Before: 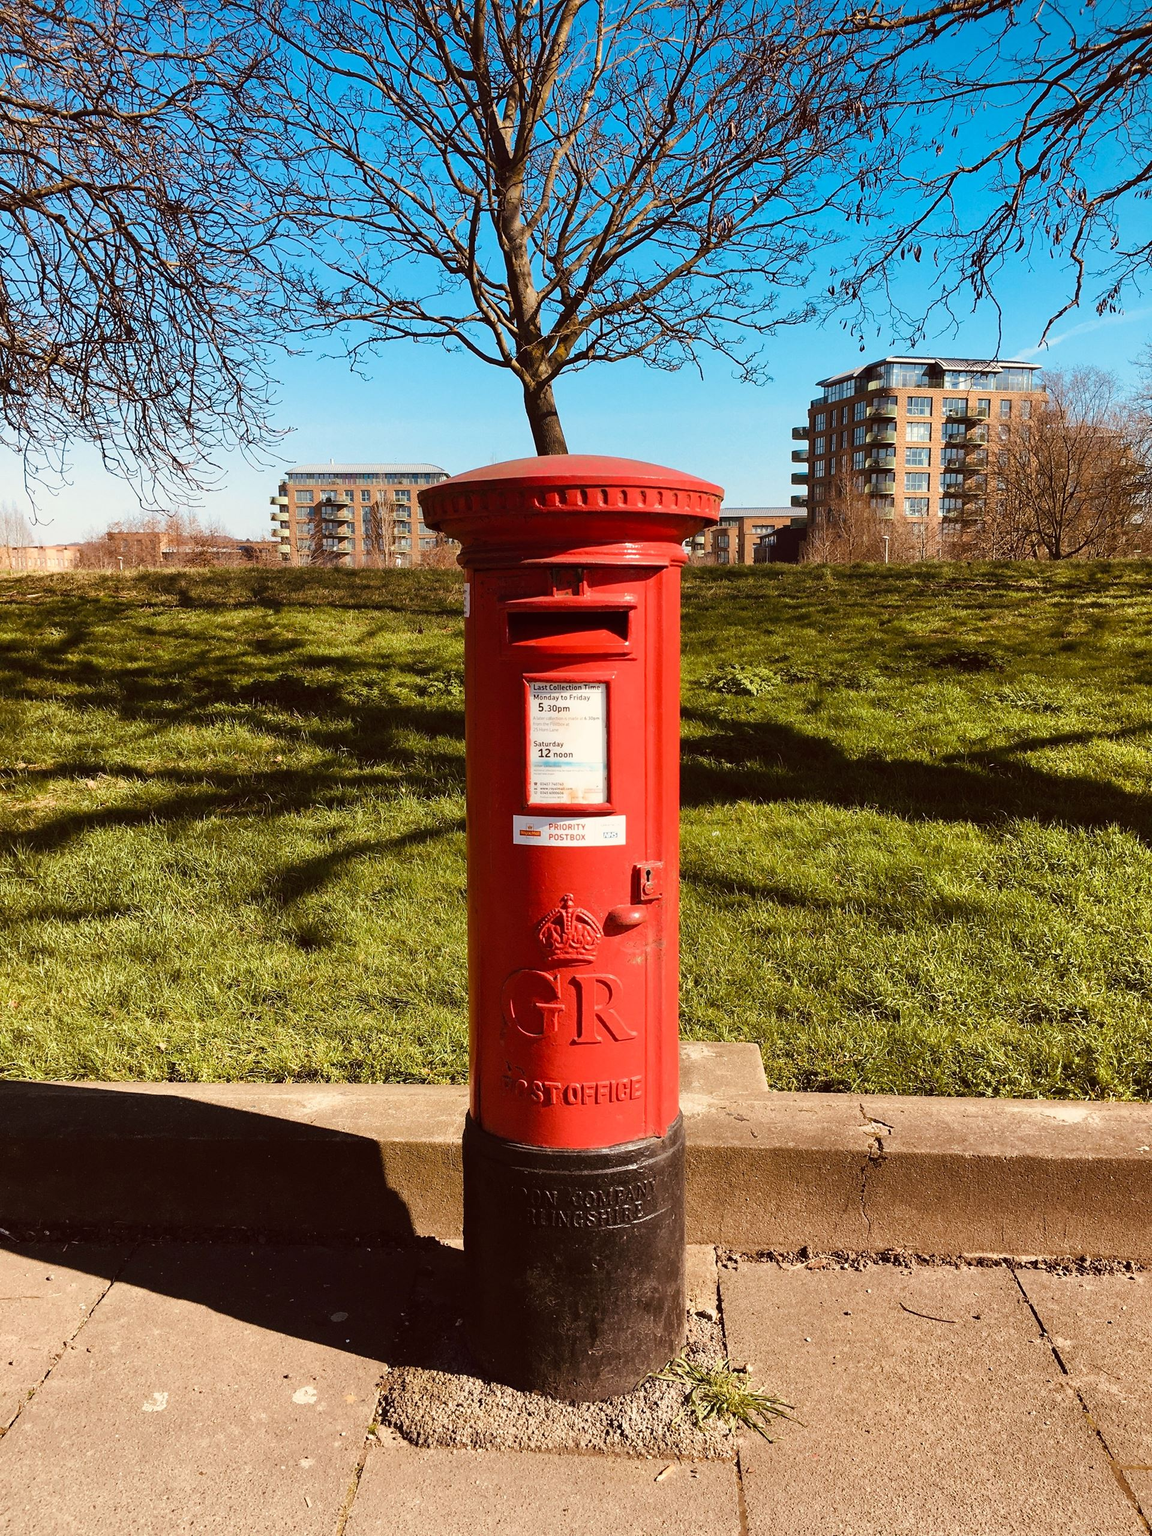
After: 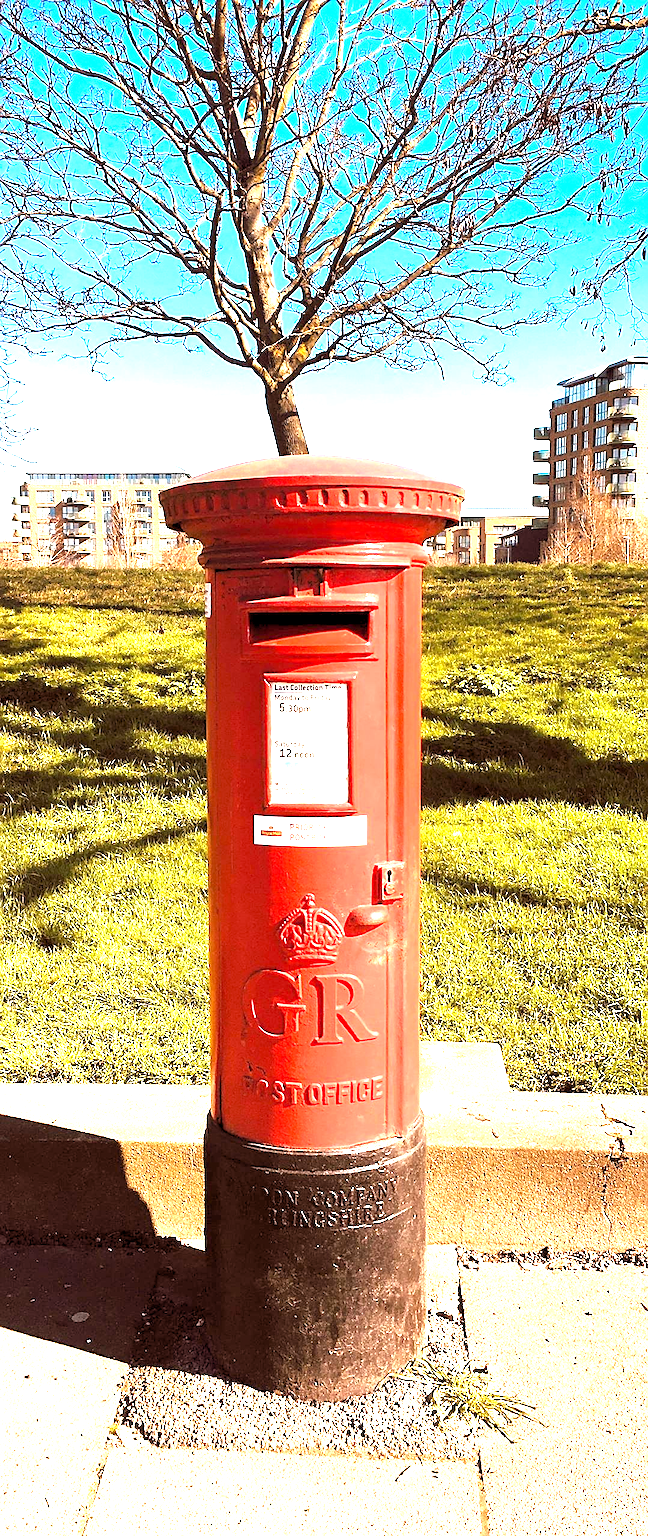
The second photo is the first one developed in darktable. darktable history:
exposure: exposure 2.003 EV, compensate highlight preservation false
rgb levels: levels [[0.013, 0.434, 0.89], [0, 0.5, 1], [0, 0.5, 1]]
crop and rotate: left 22.516%, right 21.234%
white balance: emerald 1
sharpen: on, module defaults
